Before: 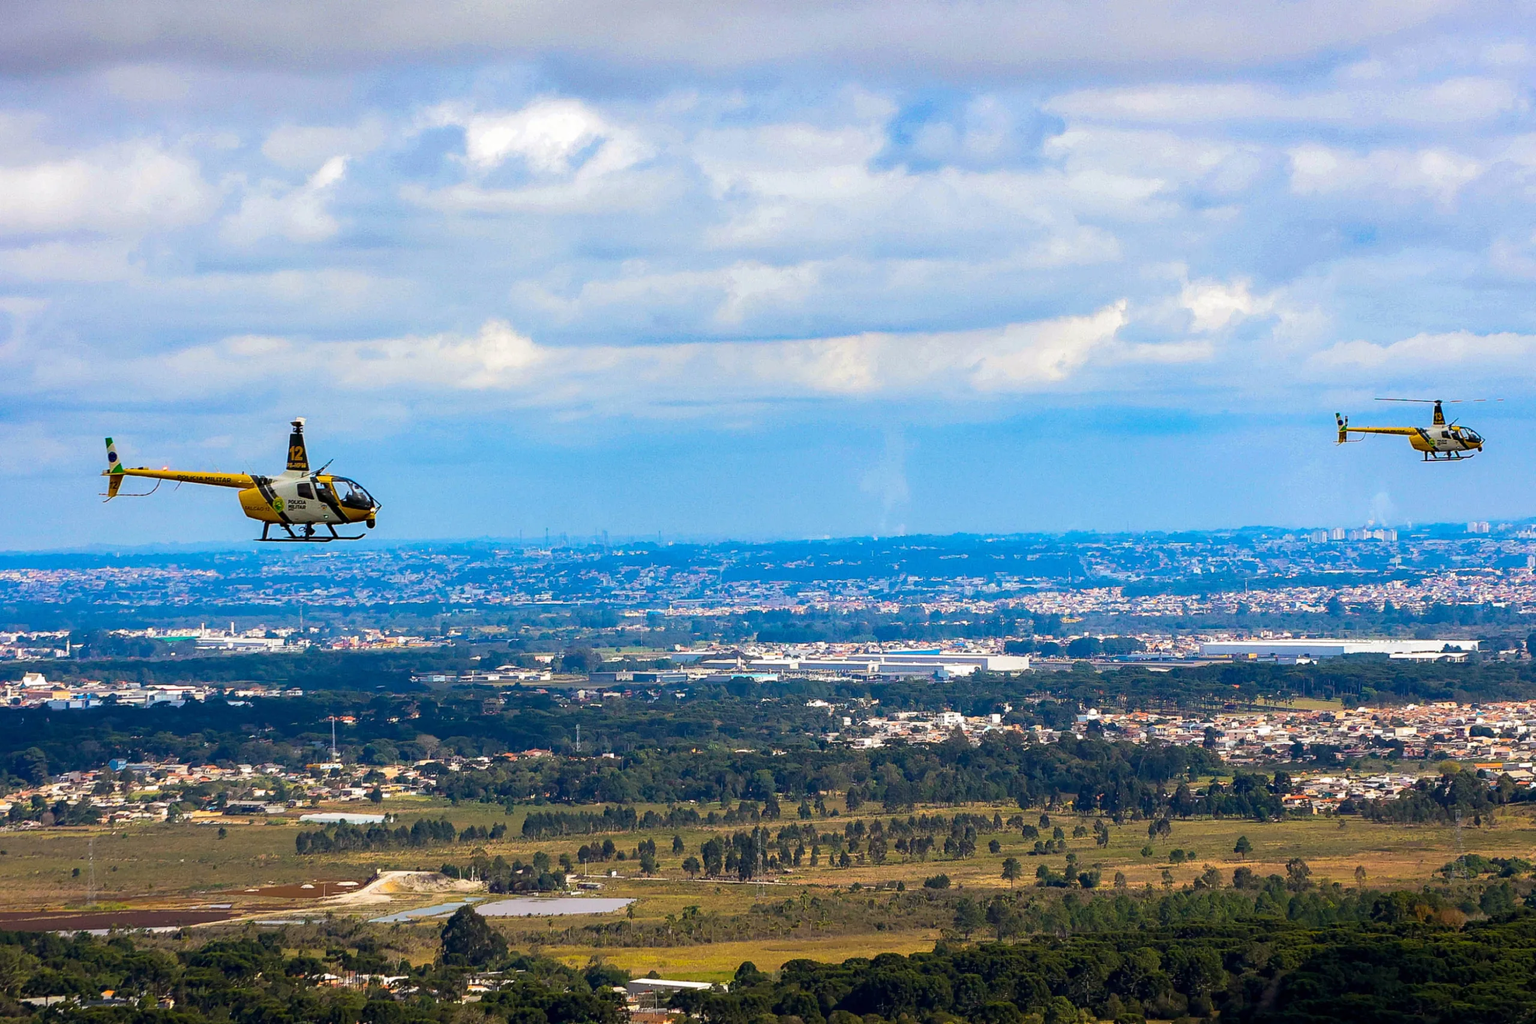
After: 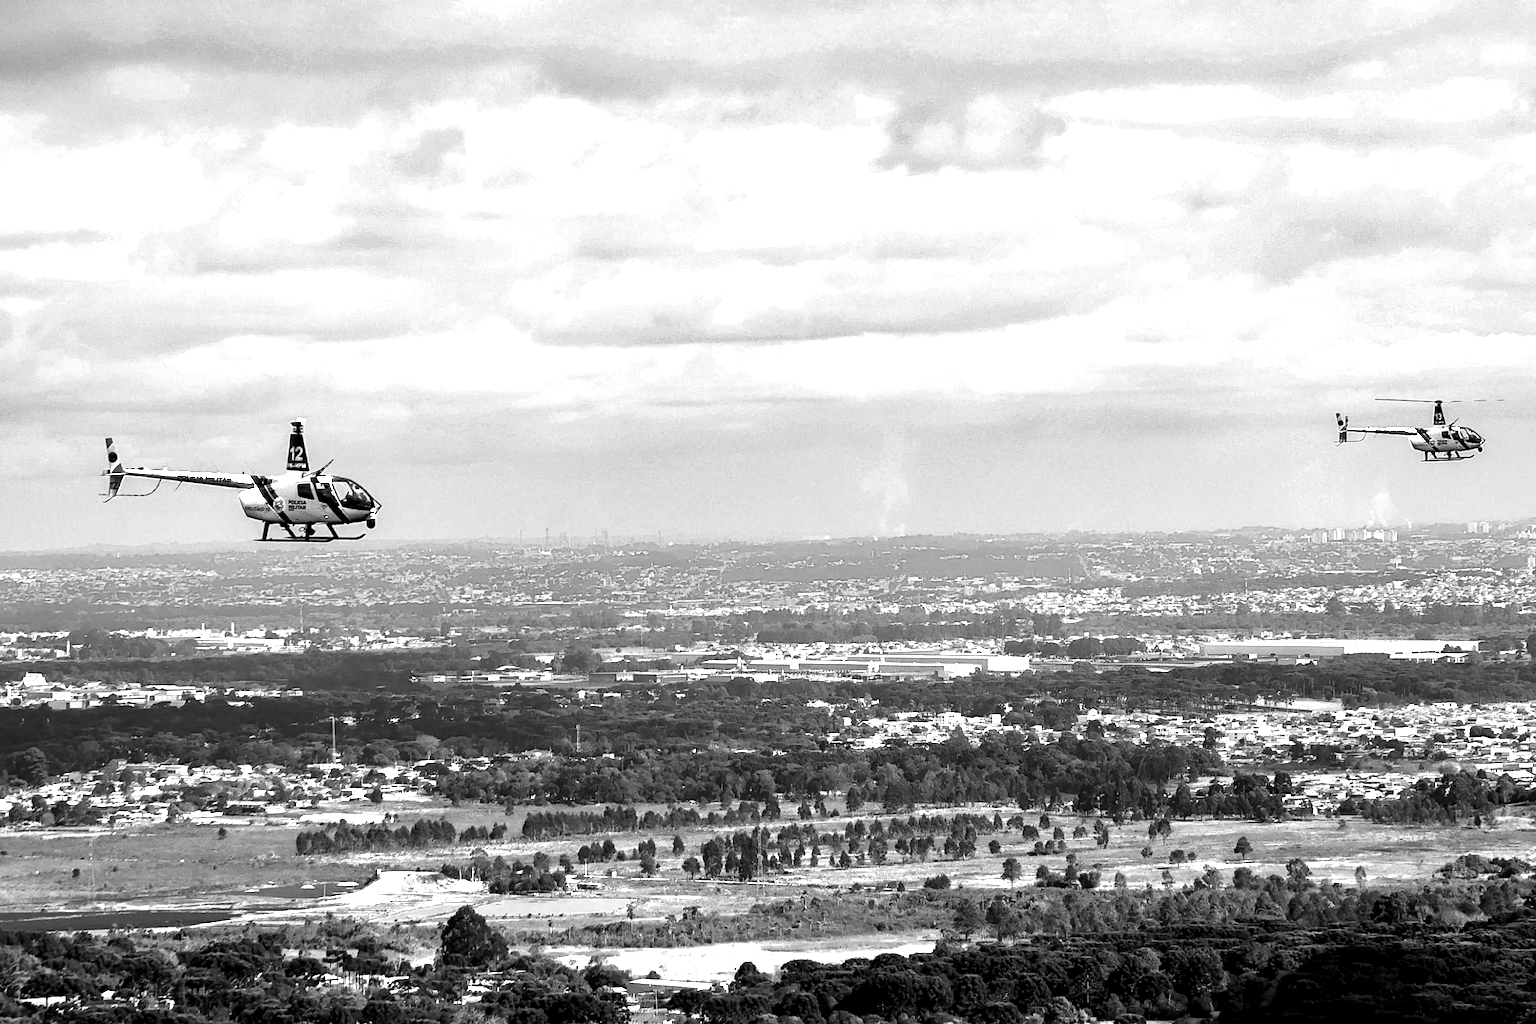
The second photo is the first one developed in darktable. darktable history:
levels: levels [0.026, 0.507, 0.987]
shadows and highlights: shadows 37, highlights -27.9, highlights color adjustment 42.37%, soften with gaussian
tone equalizer: -8 EV -0.766 EV, -7 EV -0.687 EV, -6 EV -0.613 EV, -5 EV -0.398 EV, -3 EV 0.375 EV, -2 EV 0.6 EV, -1 EV 0.676 EV, +0 EV 0.742 EV
color correction: highlights a* -39.28, highlights b* -39.58, shadows a* -39.59, shadows b* -39.98, saturation -2.99
color zones: curves: ch0 [(0, 0.613) (0.01, 0.613) (0.245, 0.448) (0.498, 0.529) (0.642, 0.665) (0.879, 0.777) (0.99, 0.613)]; ch1 [(0, 0) (0.143, 0) (0.286, 0) (0.429, 0) (0.571, 0) (0.714, 0) (0.857, 0)]
